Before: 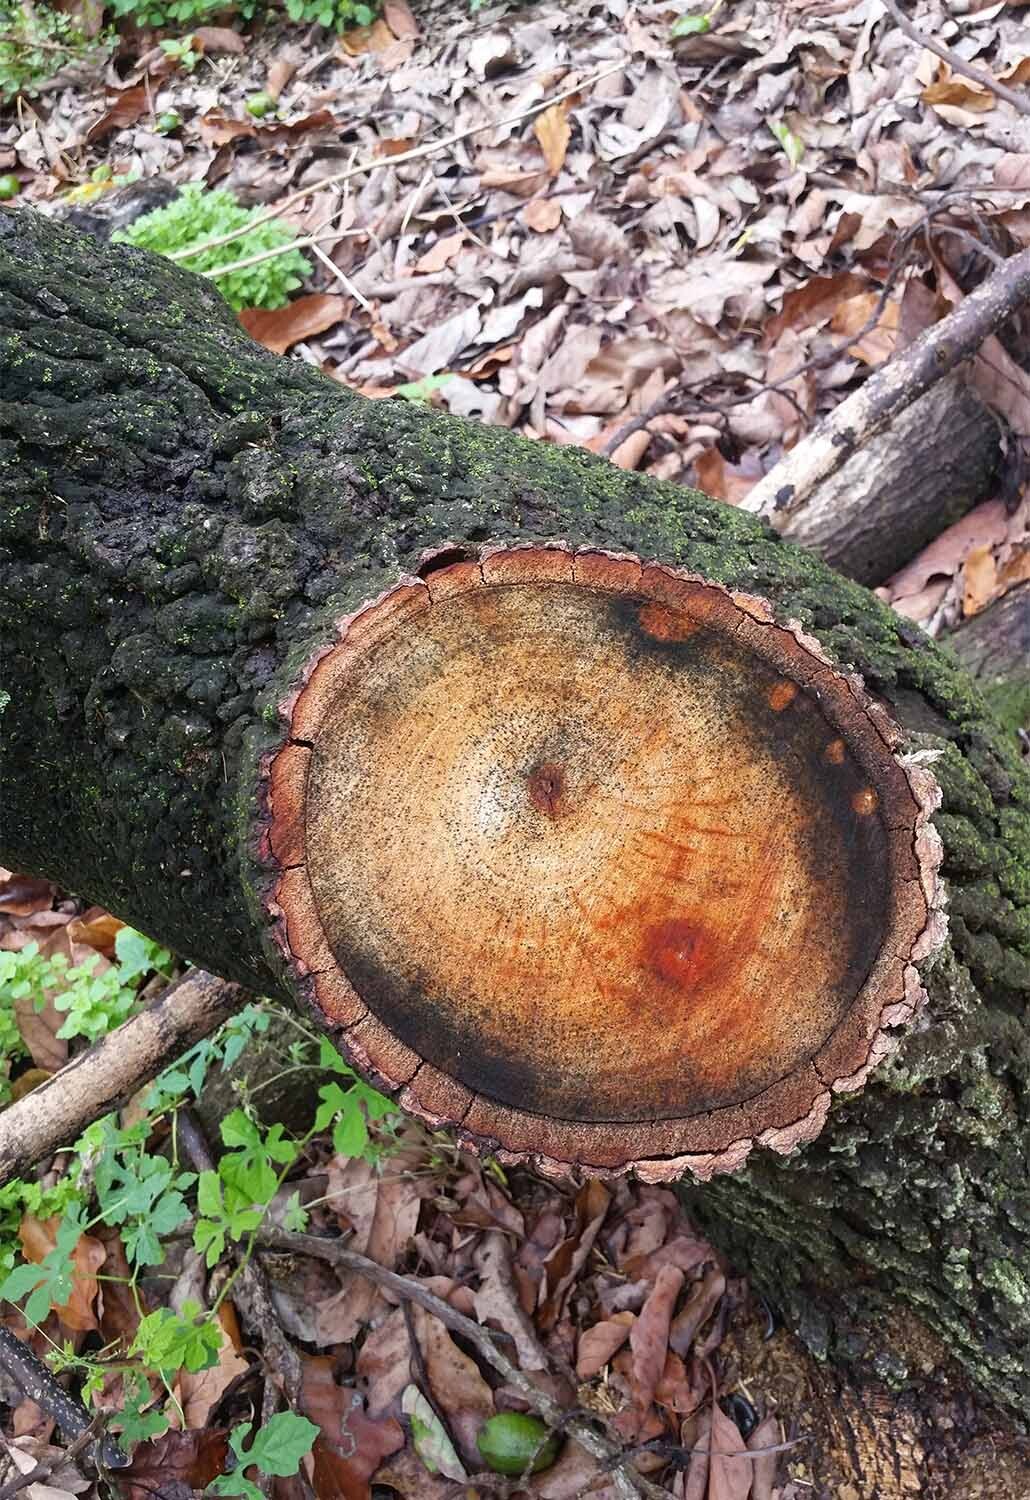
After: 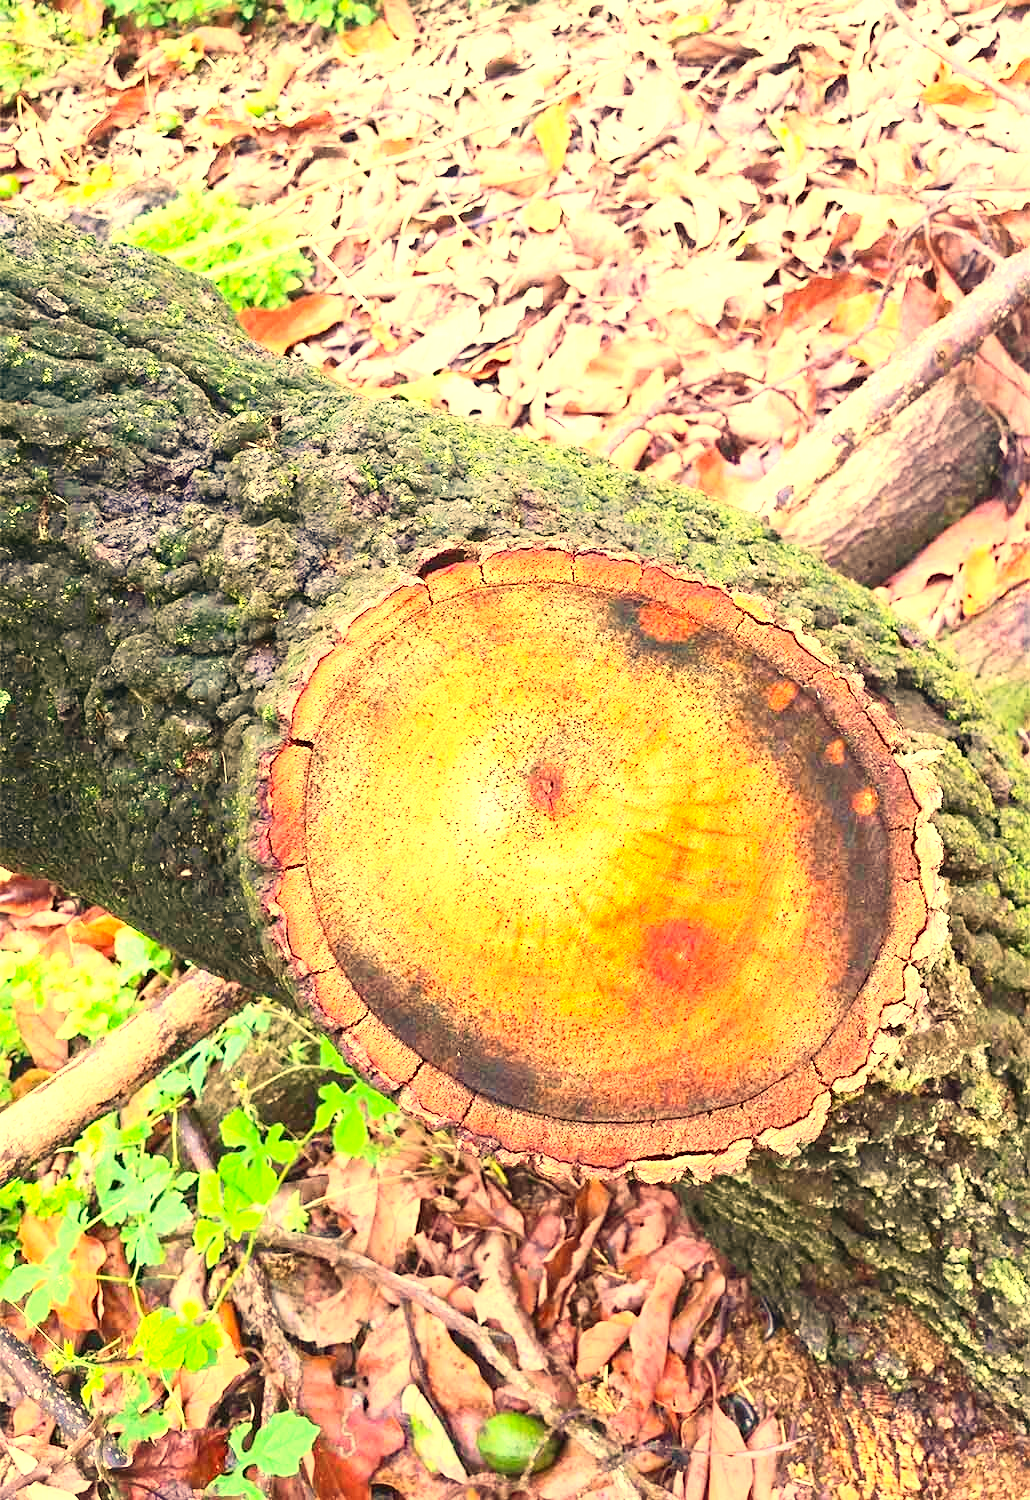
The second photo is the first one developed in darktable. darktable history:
white balance: red 1.138, green 0.996, blue 0.812
sharpen: radius 5.325, amount 0.312, threshold 26.433
velvia: strength 15%
exposure: black level correction 0, exposure 1.379 EV, compensate exposure bias true, compensate highlight preservation false
contrast brightness saturation: contrast 0.24, brightness 0.26, saturation 0.39
